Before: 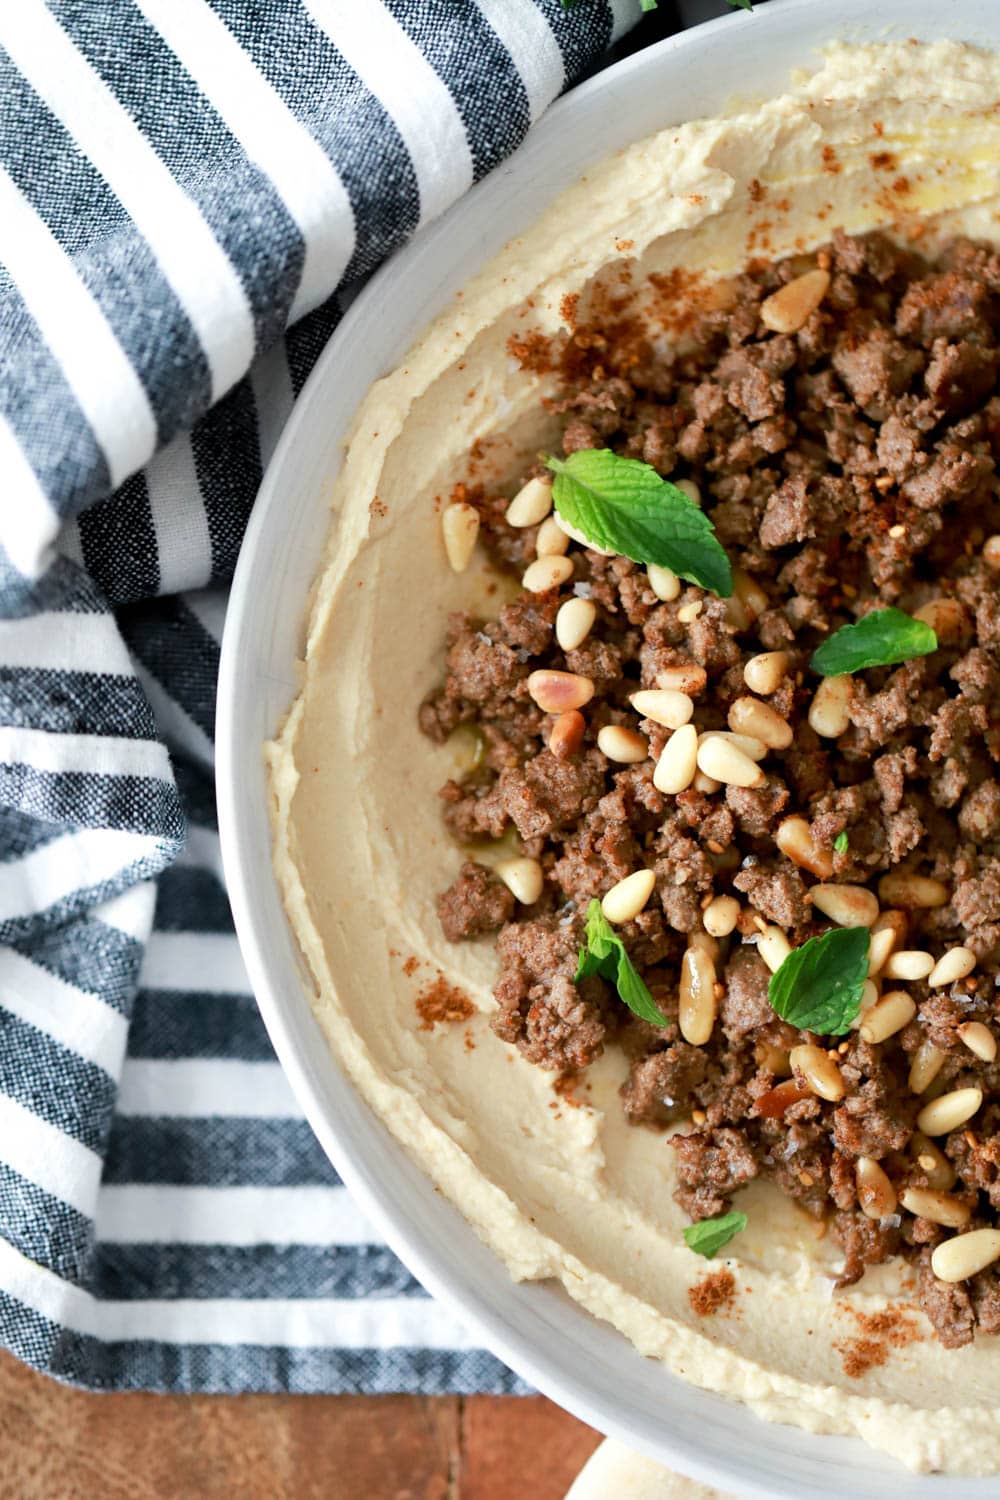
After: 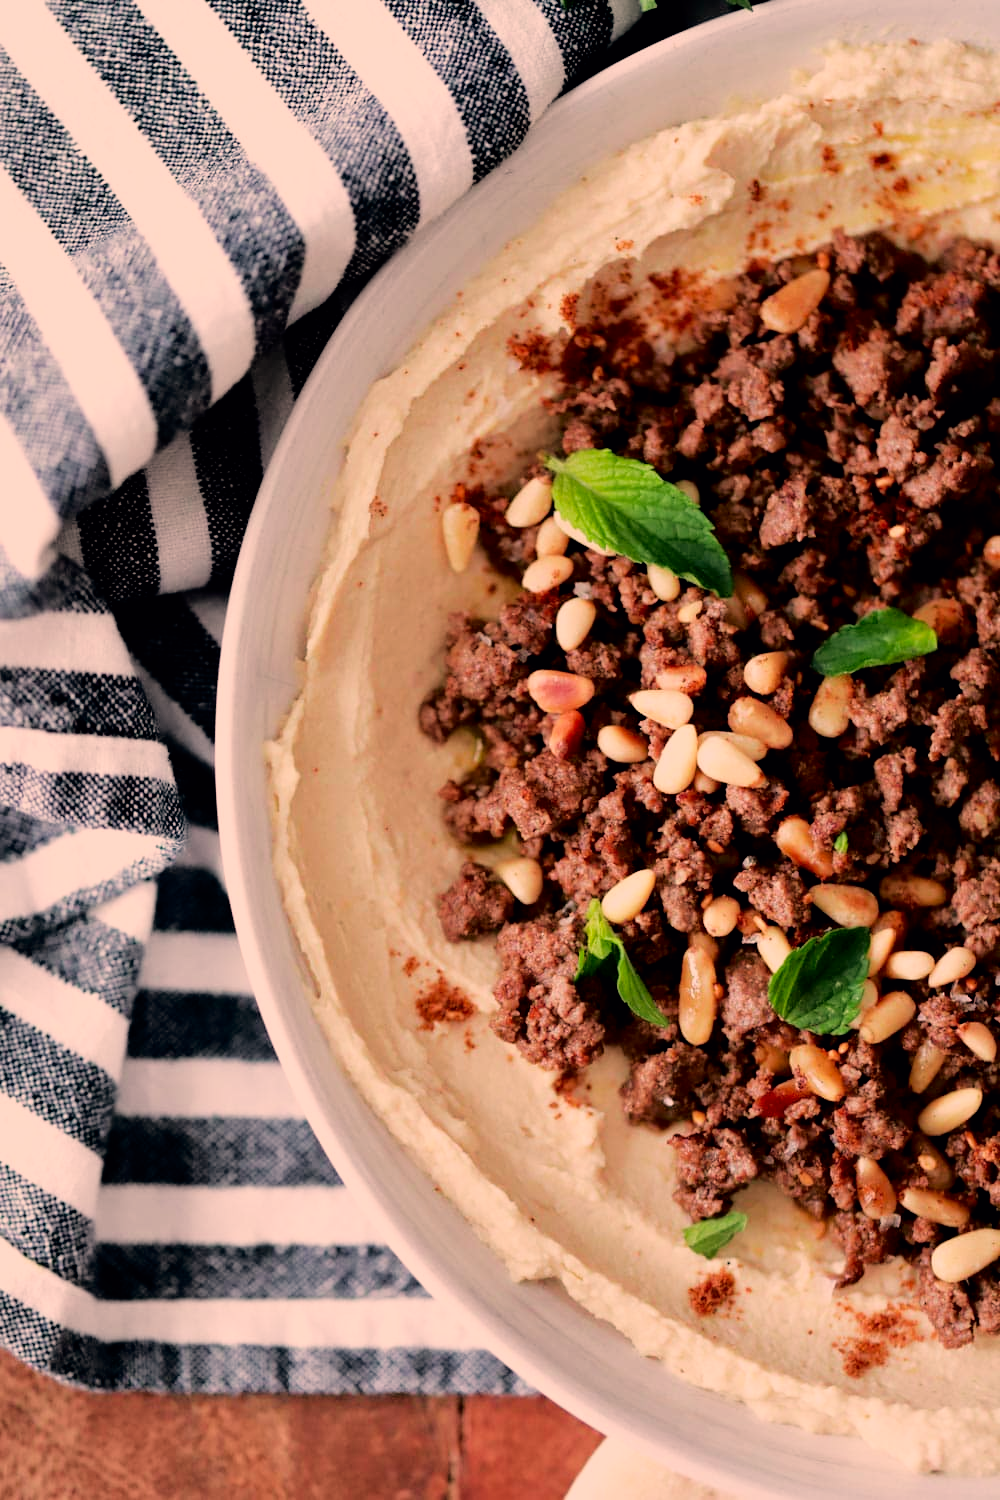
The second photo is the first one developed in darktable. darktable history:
color correction: highlights a* 17.88, highlights b* 18.79
tone curve: curves: ch0 [(0, 0) (0.106, 0.041) (0.256, 0.197) (0.37, 0.336) (0.513, 0.481) (0.667, 0.629) (1, 1)]; ch1 [(0, 0) (0.502, 0.505) (0.553, 0.577) (1, 1)]; ch2 [(0, 0) (0.5, 0.495) (0.56, 0.544) (1, 1)], color space Lab, independent channels, preserve colors none
filmic rgb: black relative exposure -5 EV, white relative exposure 3.5 EV, hardness 3.19, contrast 1.2, highlights saturation mix -30%
